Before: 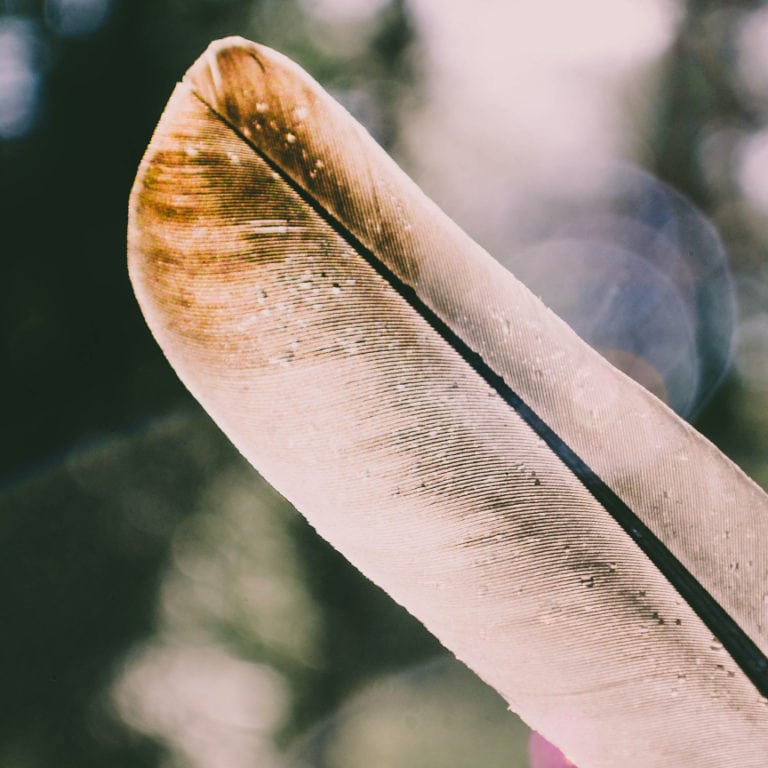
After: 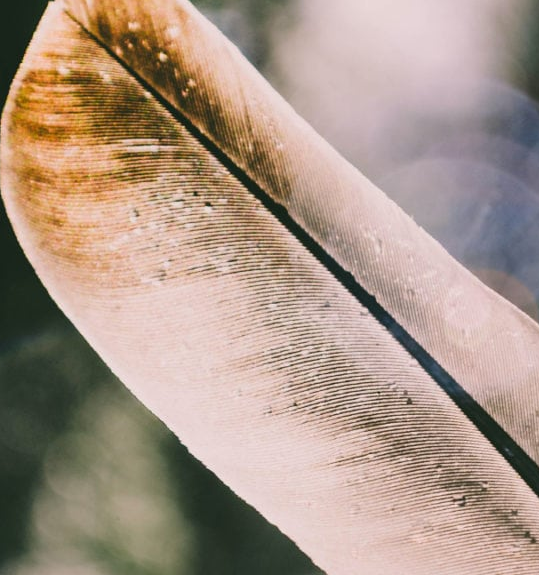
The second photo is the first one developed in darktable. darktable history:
crop and rotate: left 16.693%, top 10.635%, right 13.008%, bottom 14.423%
